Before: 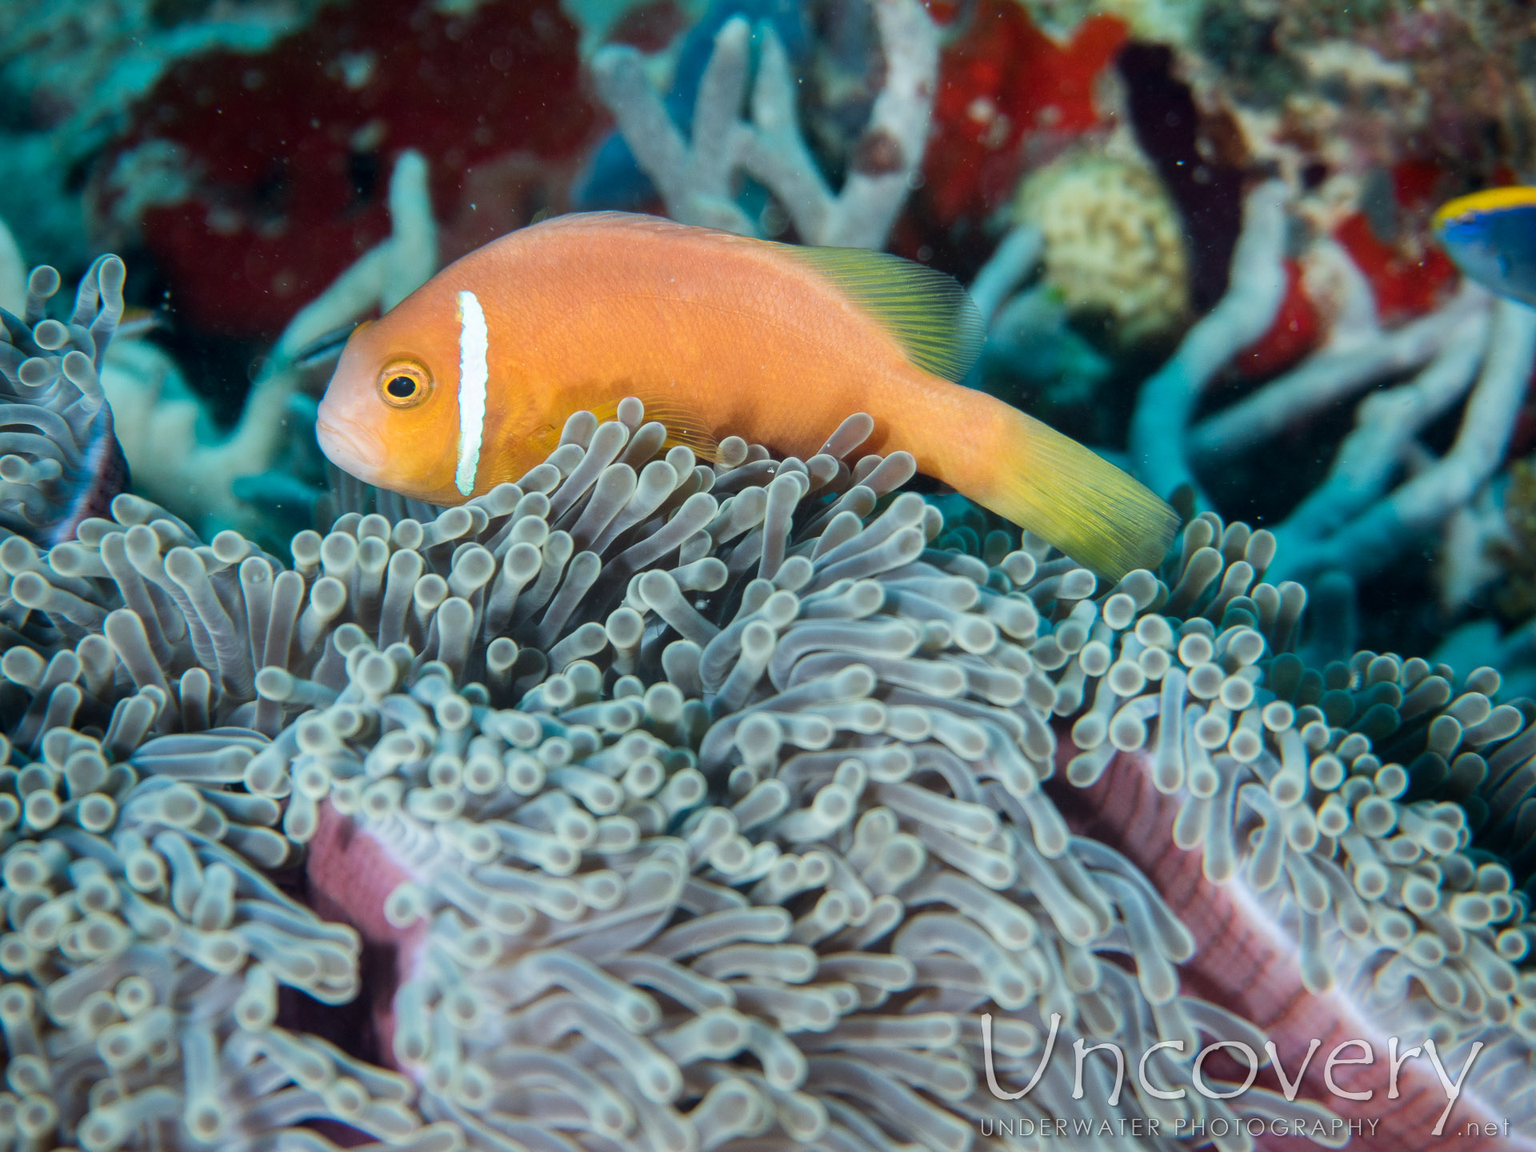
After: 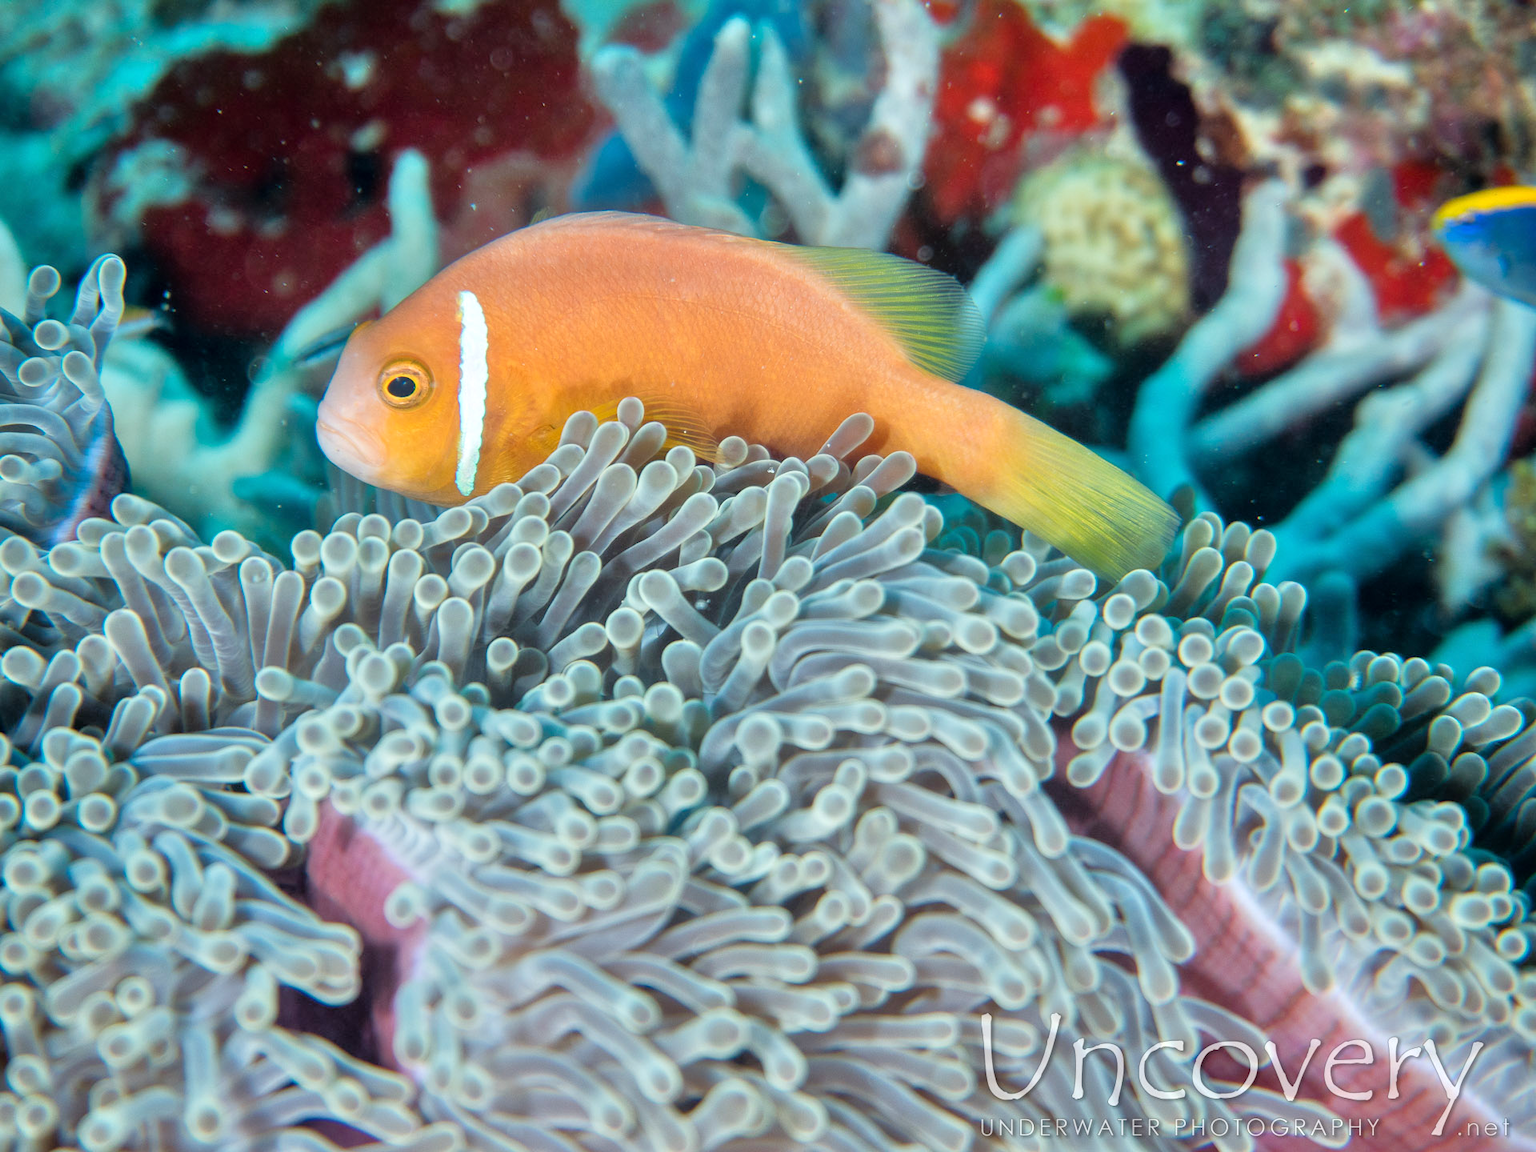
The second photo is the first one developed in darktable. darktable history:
tone equalizer: -7 EV 0.159 EV, -6 EV 0.582 EV, -5 EV 1.14 EV, -4 EV 1.36 EV, -3 EV 1.18 EV, -2 EV 0.6 EV, -1 EV 0.147 EV, luminance estimator HSV value / RGB max
